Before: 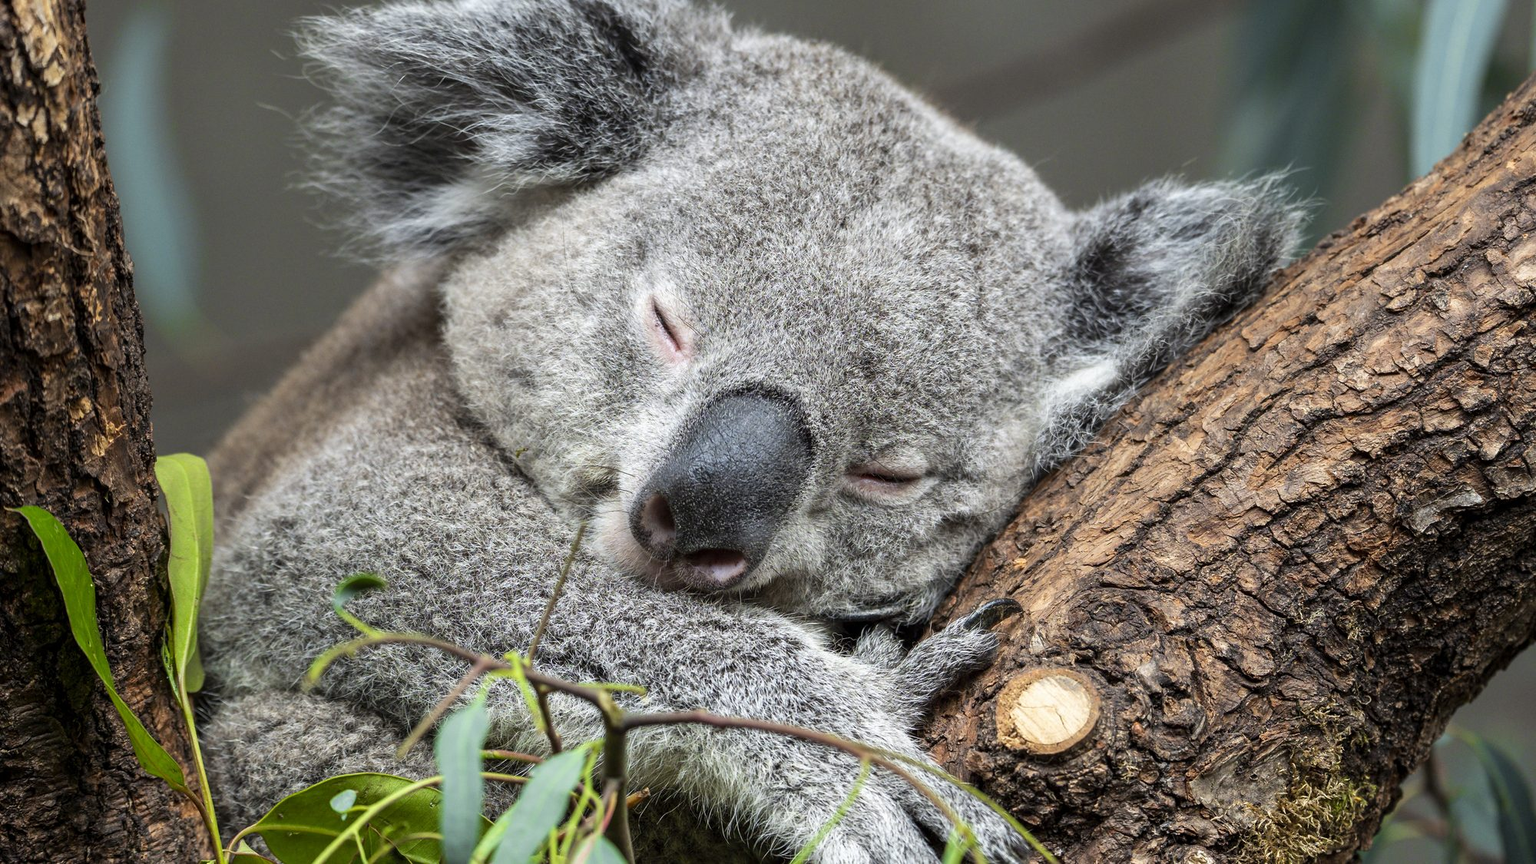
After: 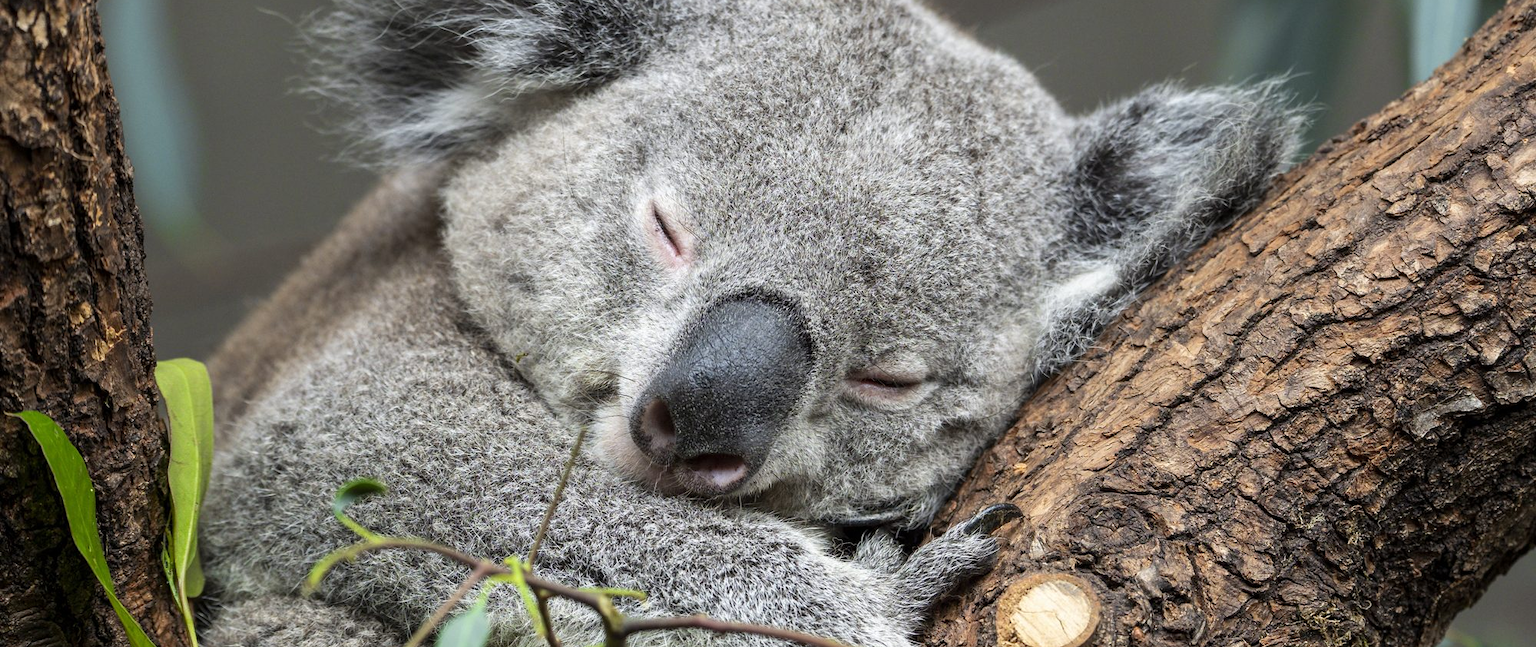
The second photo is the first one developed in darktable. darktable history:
crop: top 11.041%, bottom 13.952%
